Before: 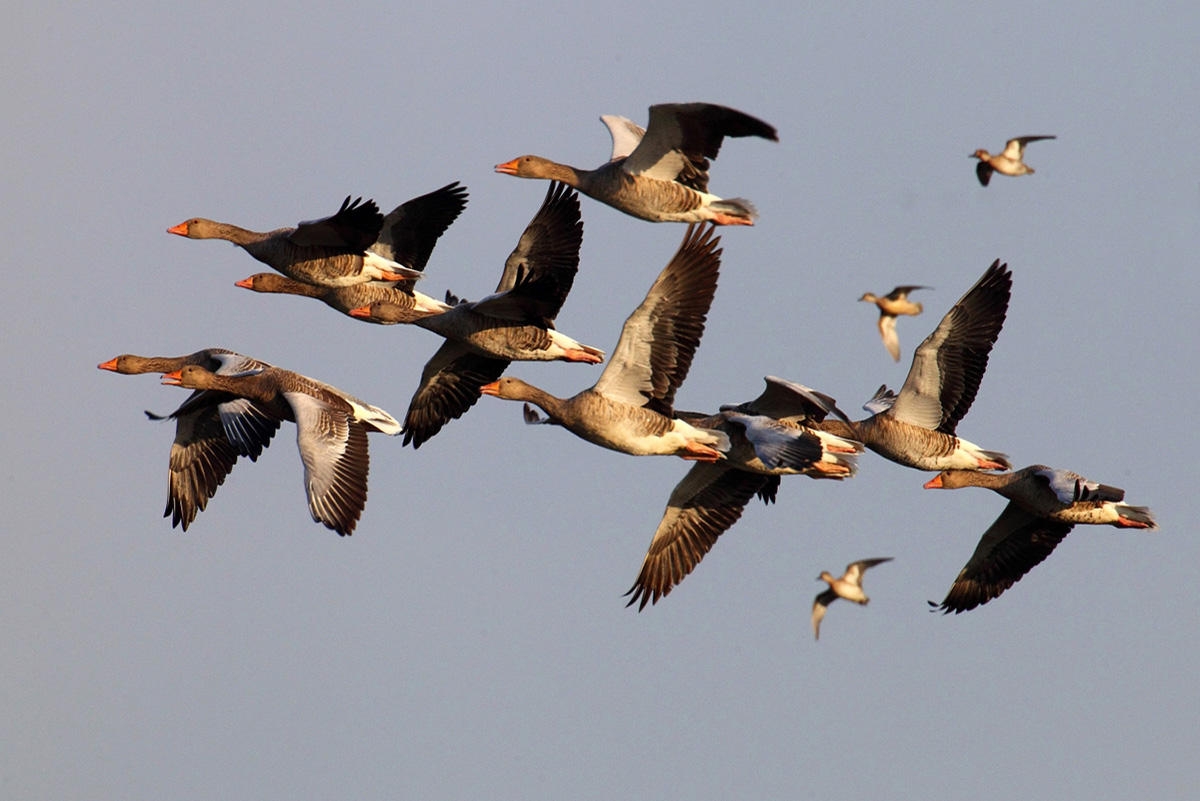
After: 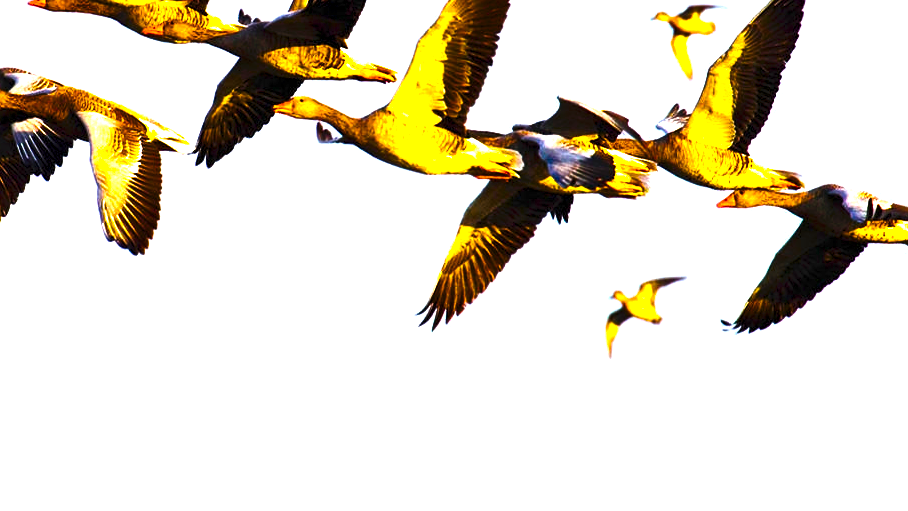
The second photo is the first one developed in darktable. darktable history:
color balance rgb: linear chroma grading › global chroma 20%, perceptual saturation grading › global saturation 65%, perceptual saturation grading › highlights 60%, perceptual saturation grading › mid-tones 50%, perceptual saturation grading › shadows 50%, perceptual brilliance grading › global brilliance 30%, perceptual brilliance grading › highlights 50%, perceptual brilliance grading › mid-tones 50%, perceptual brilliance grading › shadows -22%, global vibrance 20%
white balance: emerald 1
tone curve: curves: ch0 [(0, 0) (0.003, 0.005) (0.011, 0.021) (0.025, 0.042) (0.044, 0.065) (0.069, 0.074) (0.1, 0.092) (0.136, 0.123) (0.177, 0.159) (0.224, 0.2) (0.277, 0.252) (0.335, 0.32) (0.399, 0.392) (0.468, 0.468) (0.543, 0.549) (0.623, 0.638) (0.709, 0.721) (0.801, 0.812) (0.898, 0.896) (1, 1)], preserve colors none
crop and rotate: left 17.299%, top 35.115%, right 7.015%, bottom 1.024%
